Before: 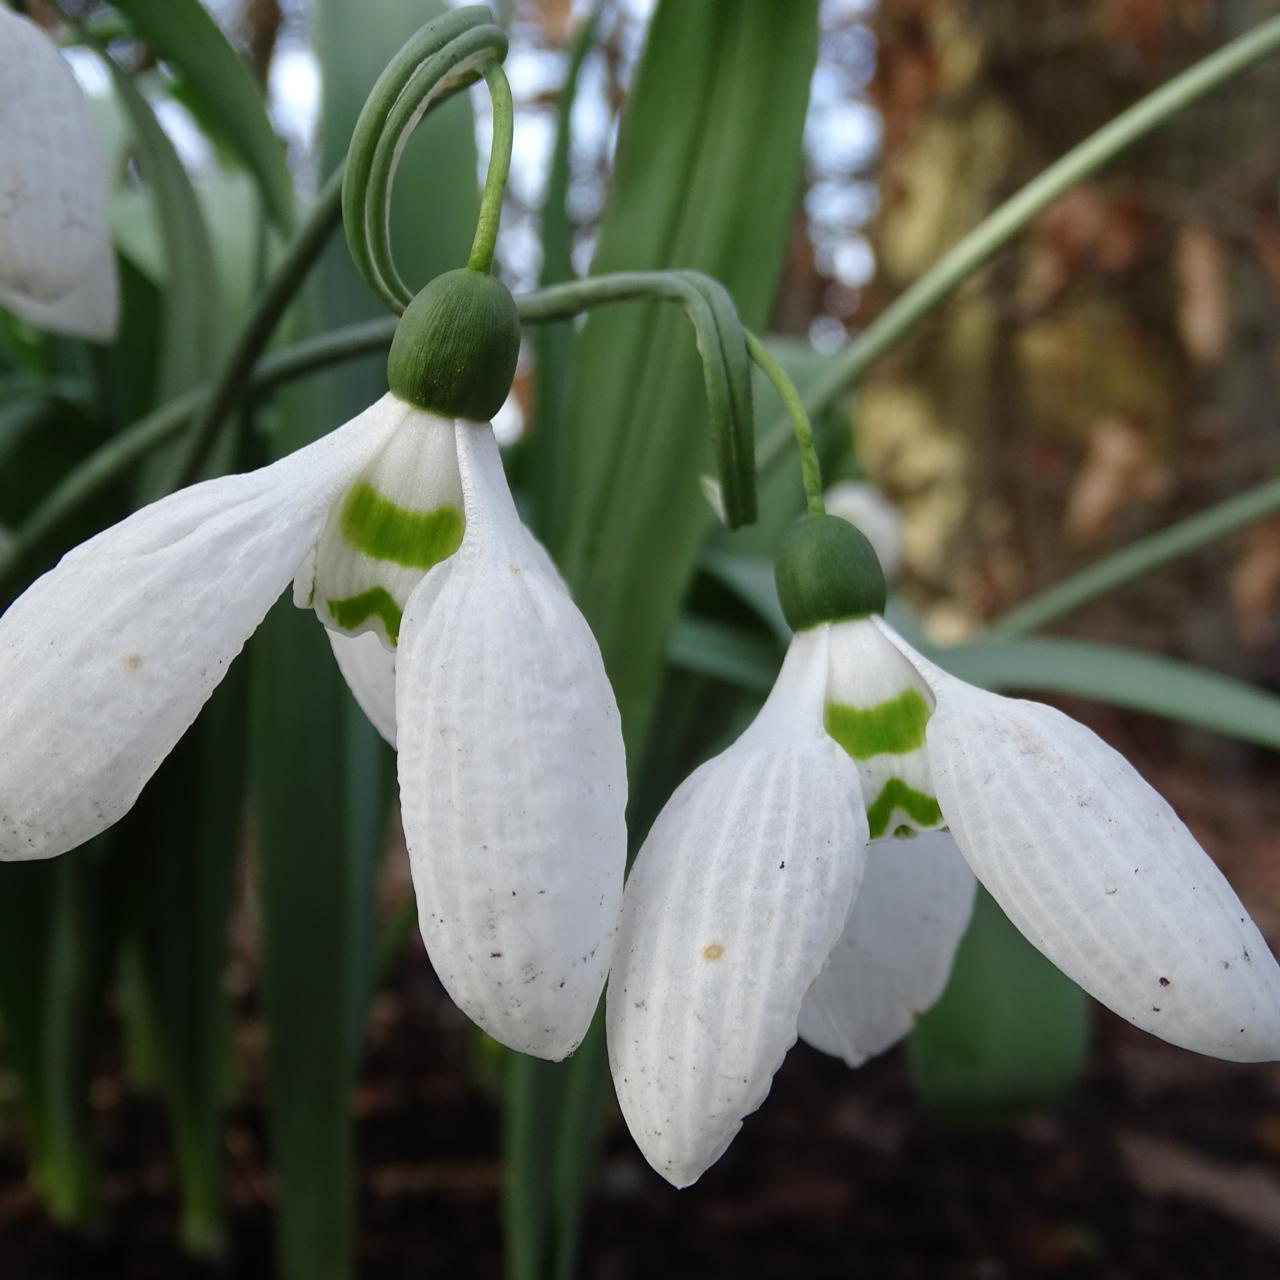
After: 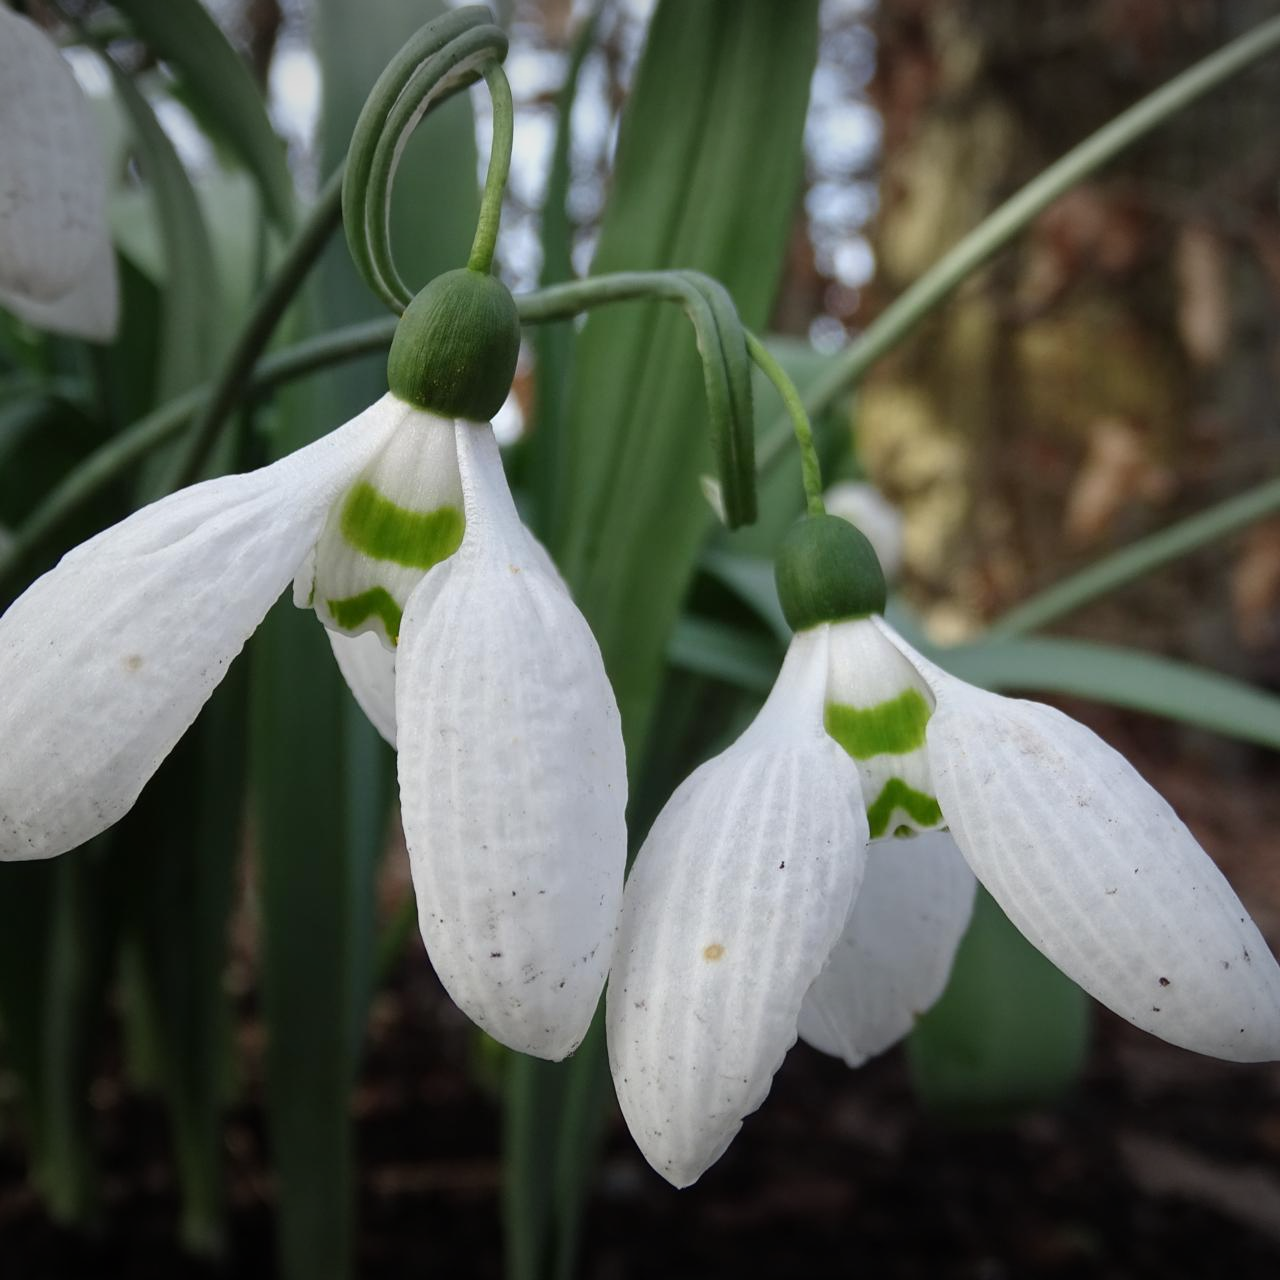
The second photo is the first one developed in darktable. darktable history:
vignetting: fall-off radius 99.77%, width/height ratio 1.341
